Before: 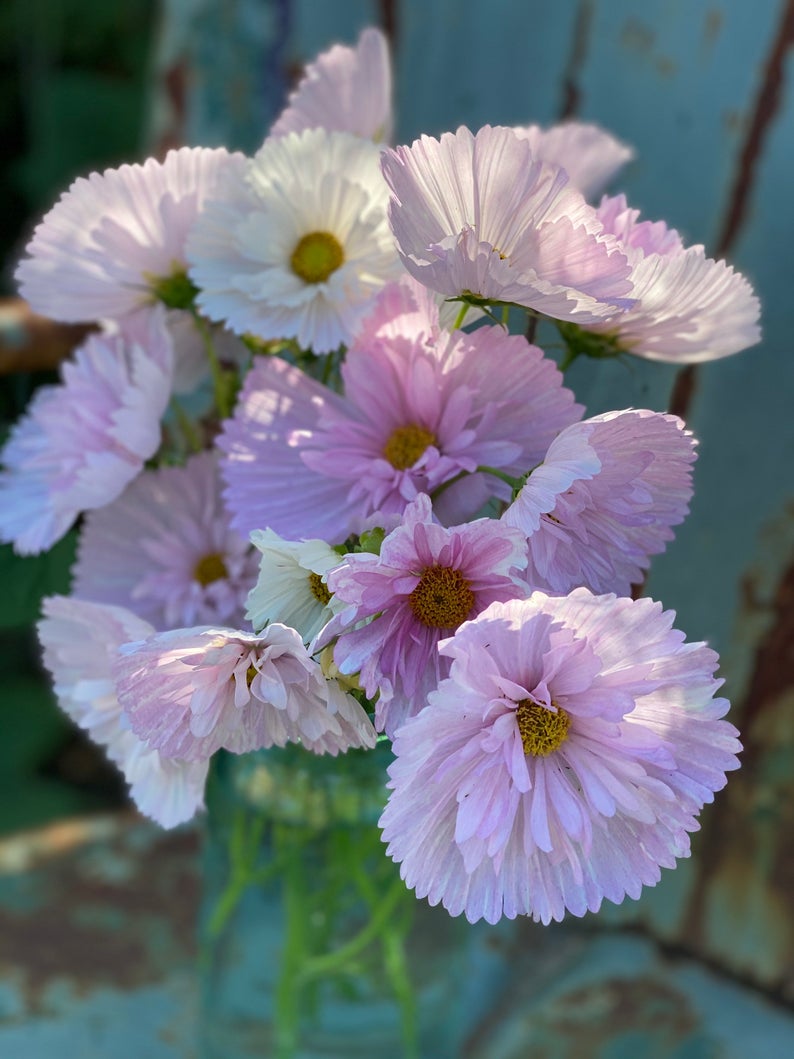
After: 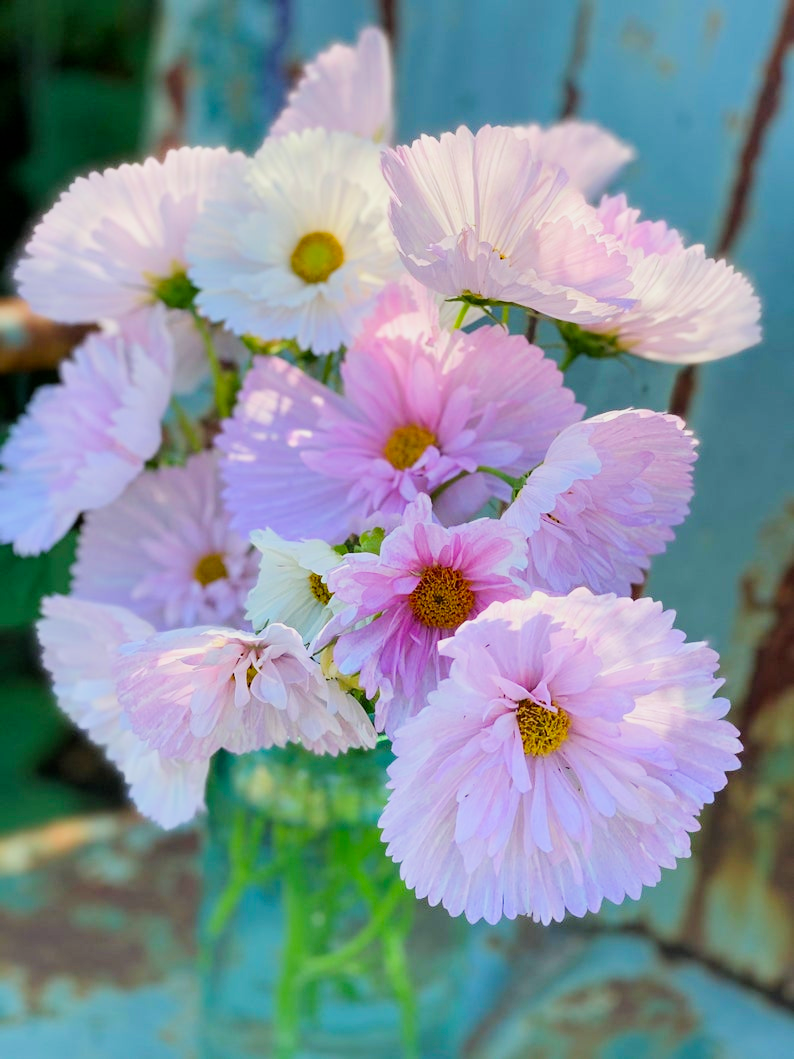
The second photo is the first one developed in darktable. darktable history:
filmic rgb: black relative exposure -7.37 EV, white relative exposure 5.08 EV, hardness 3.2
exposure: black level correction 0, exposure 1.099 EV, compensate exposure bias true, compensate highlight preservation false
color correction: highlights b* -0.019, saturation 1.3
